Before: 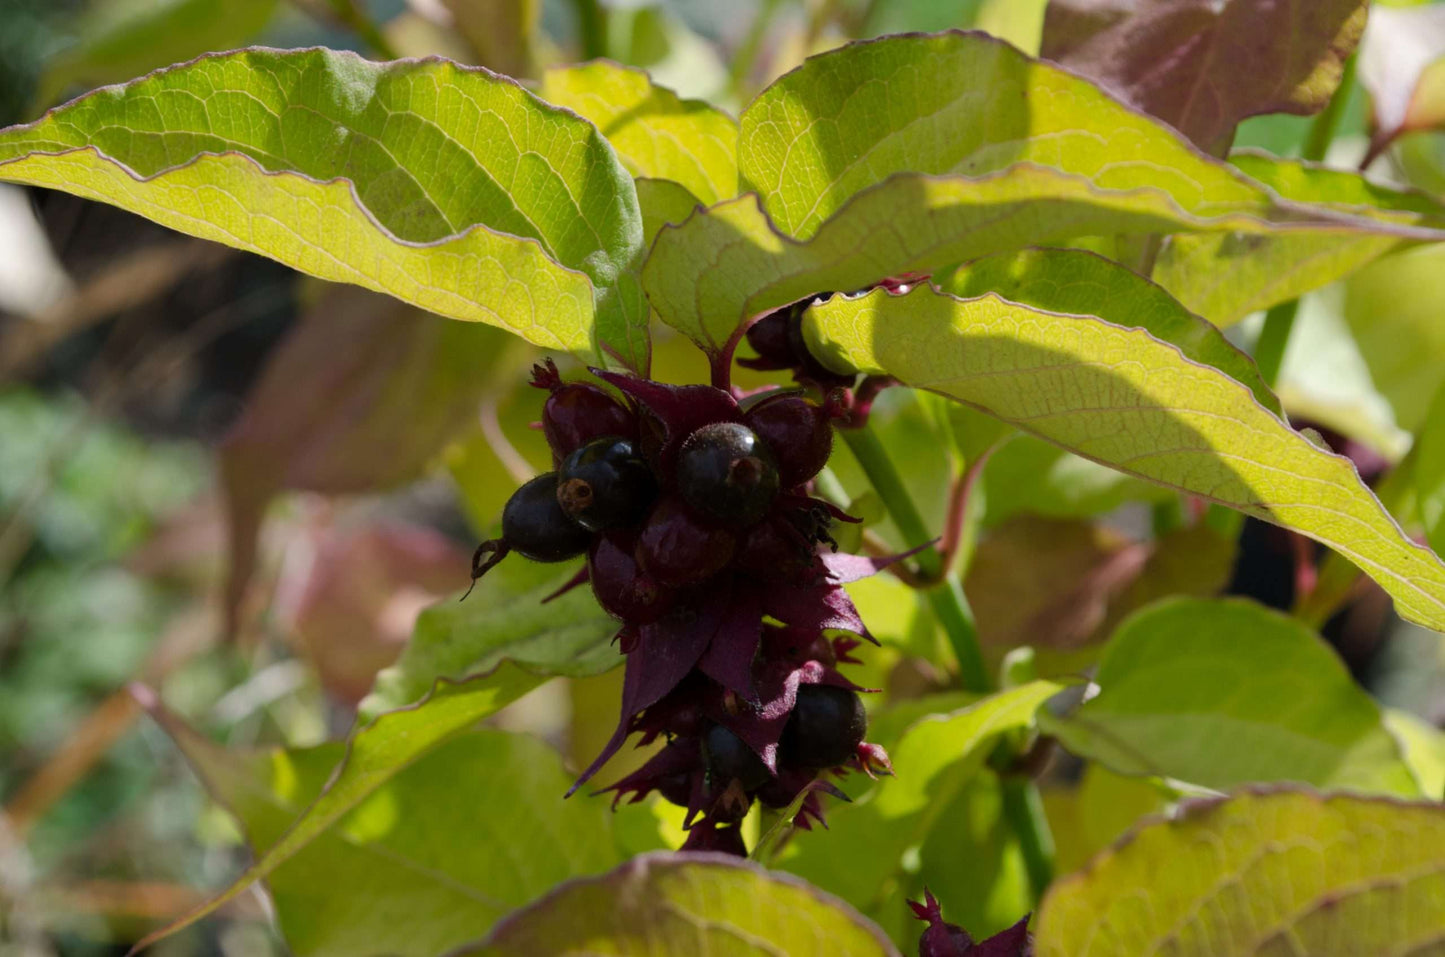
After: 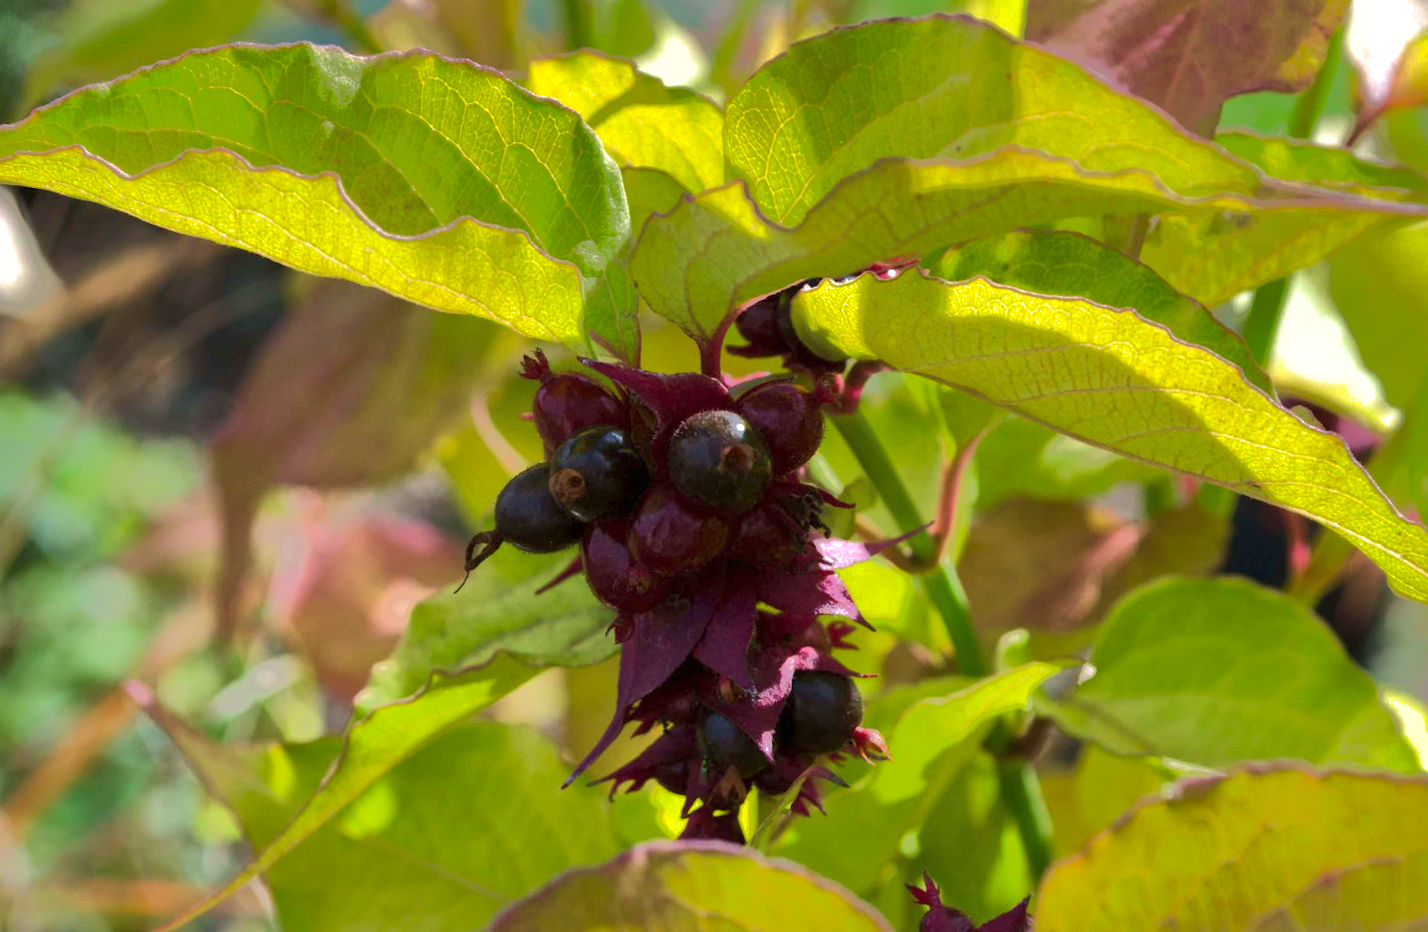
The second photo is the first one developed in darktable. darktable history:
rotate and perspective: rotation -1°, crop left 0.011, crop right 0.989, crop top 0.025, crop bottom 0.975
shadows and highlights: shadows -19.91, highlights -73.15
velvia: on, module defaults
tone equalizer: -7 EV -0.63 EV, -6 EV 1 EV, -5 EV -0.45 EV, -4 EV 0.43 EV, -3 EV 0.41 EV, -2 EV 0.15 EV, -1 EV -0.15 EV, +0 EV -0.39 EV, smoothing diameter 25%, edges refinement/feathering 10, preserve details guided filter
exposure: exposure 1.089 EV, compensate highlight preservation false
